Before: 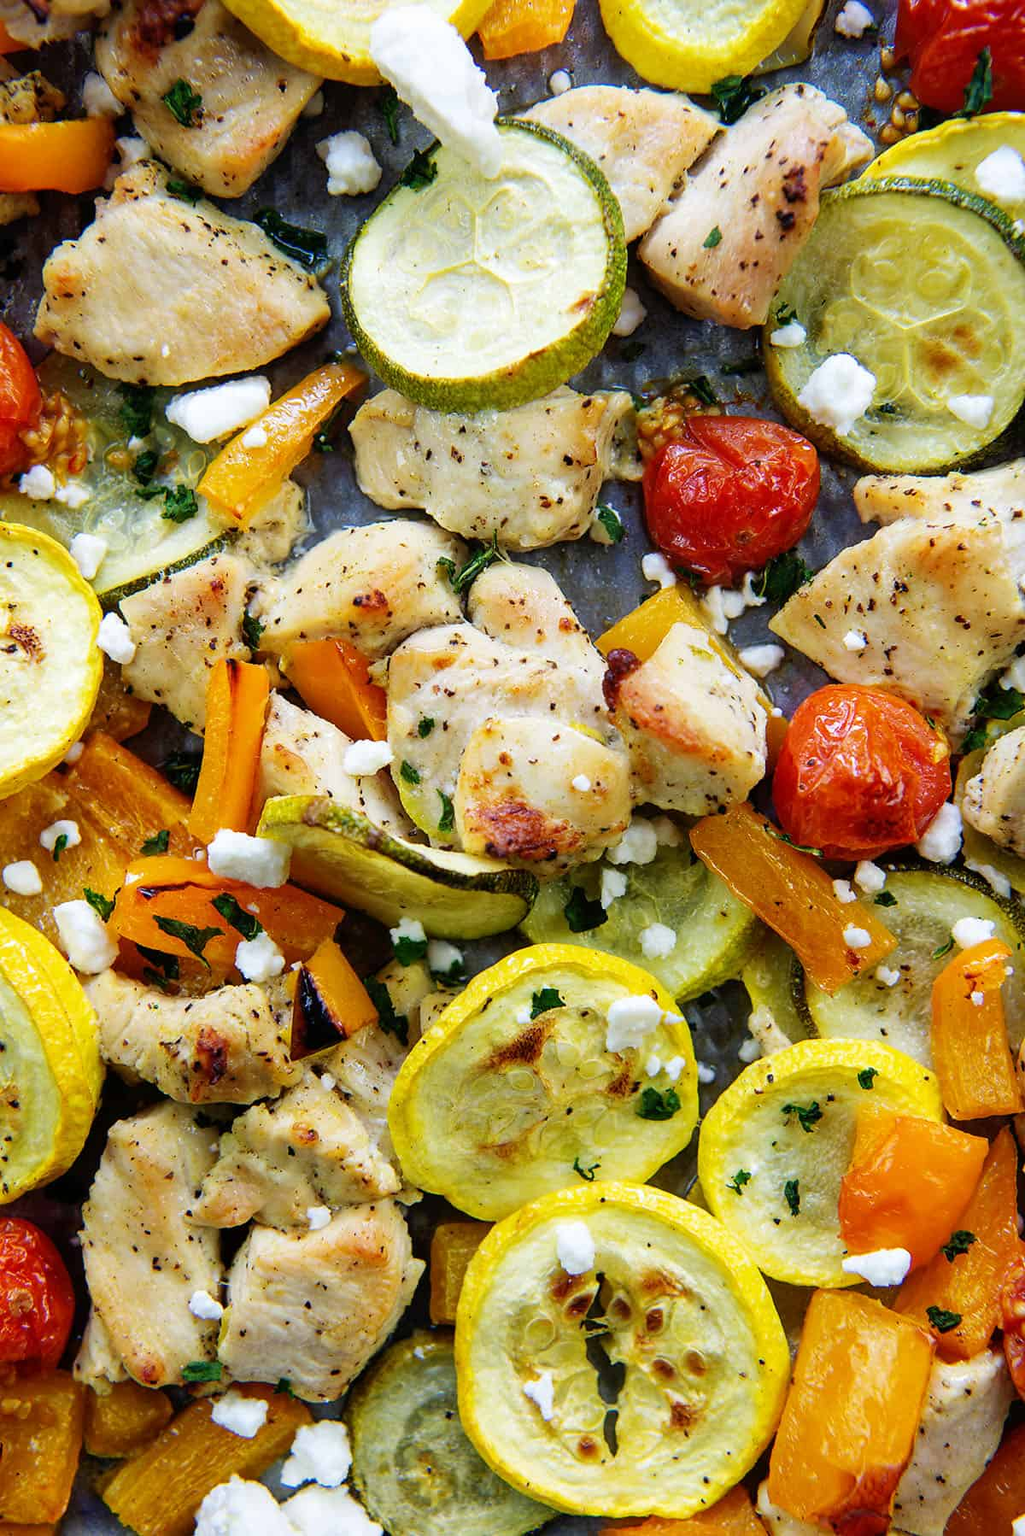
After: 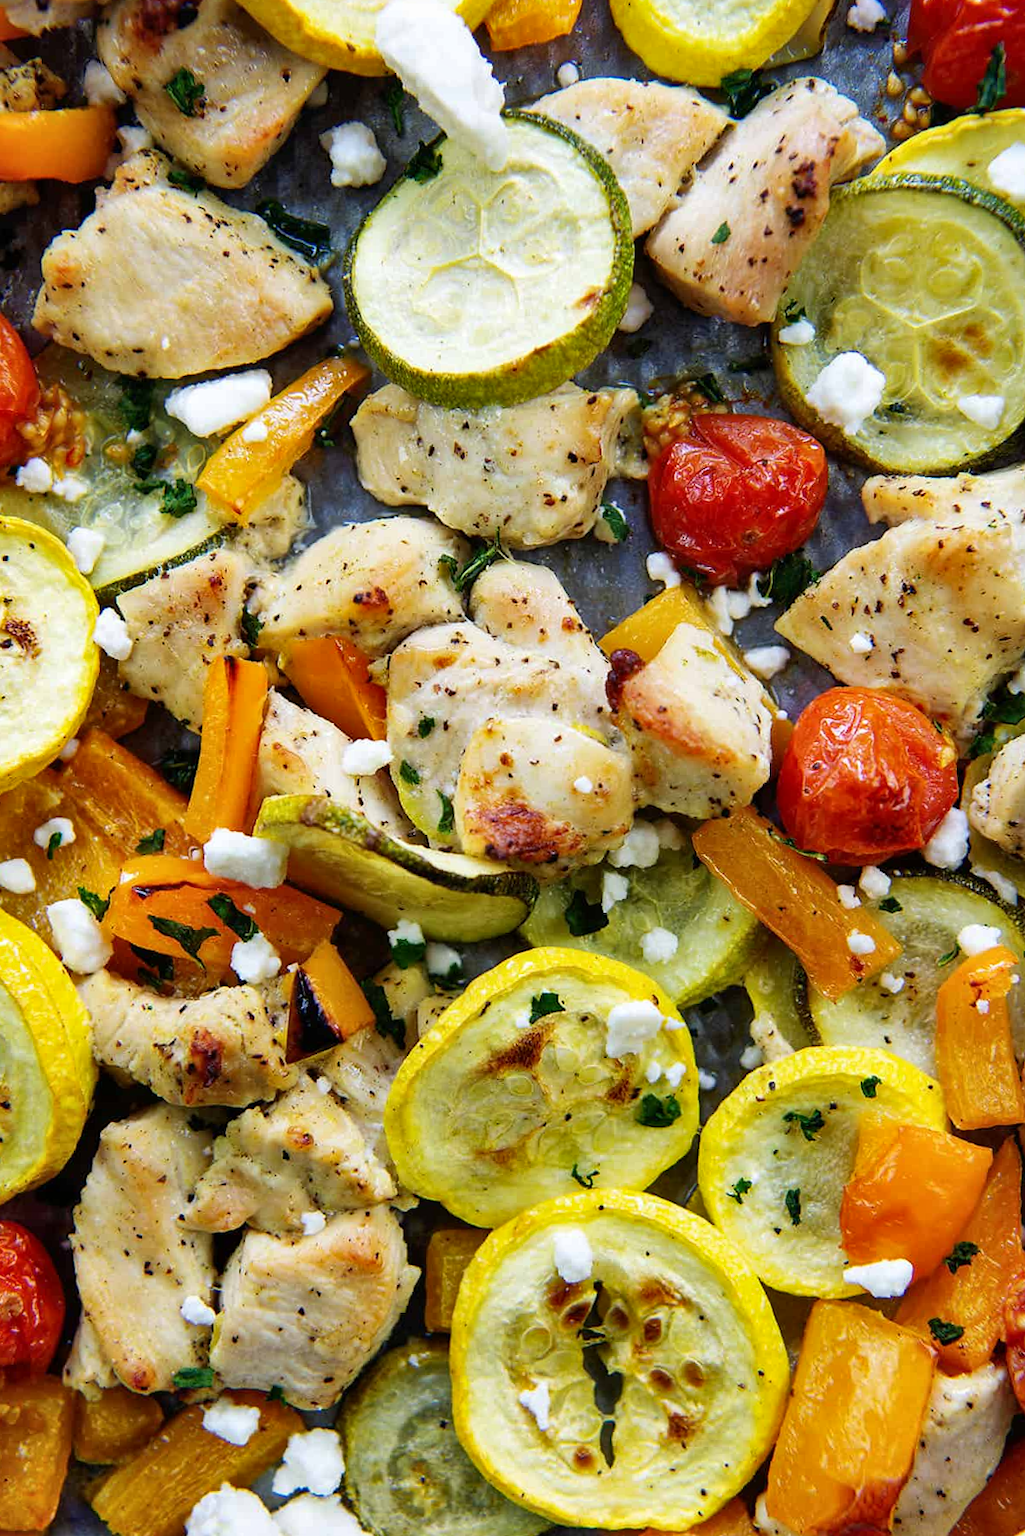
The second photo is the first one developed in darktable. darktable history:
contrast brightness saturation: contrast 0.07
shadows and highlights: low approximation 0.01, soften with gaussian
crop and rotate: angle -0.5°
